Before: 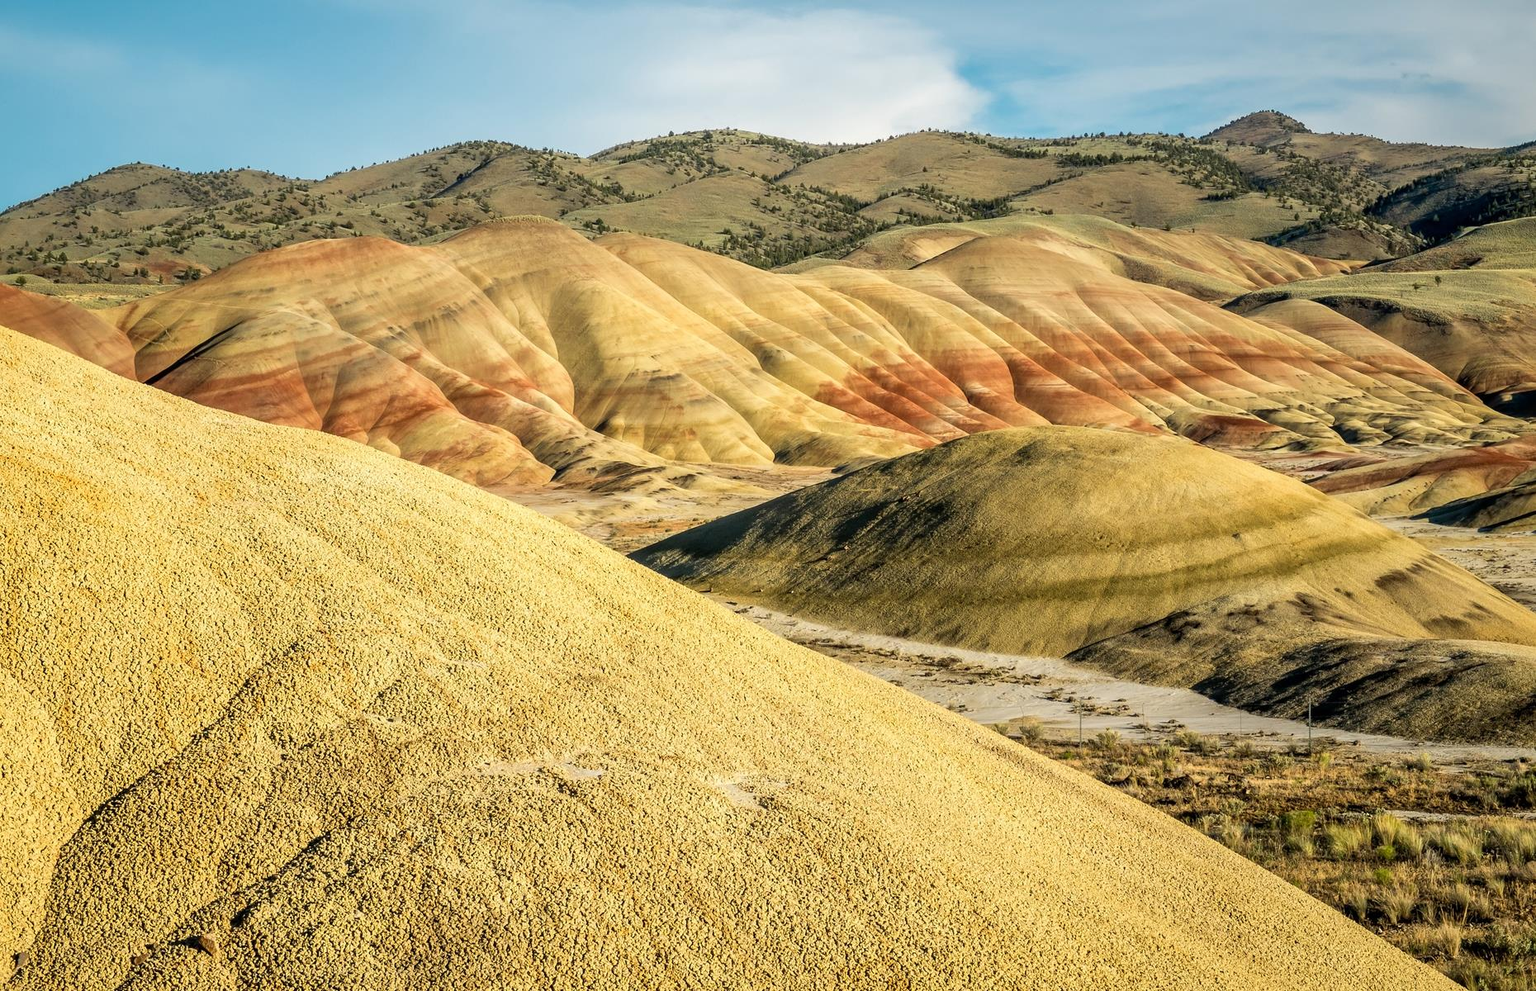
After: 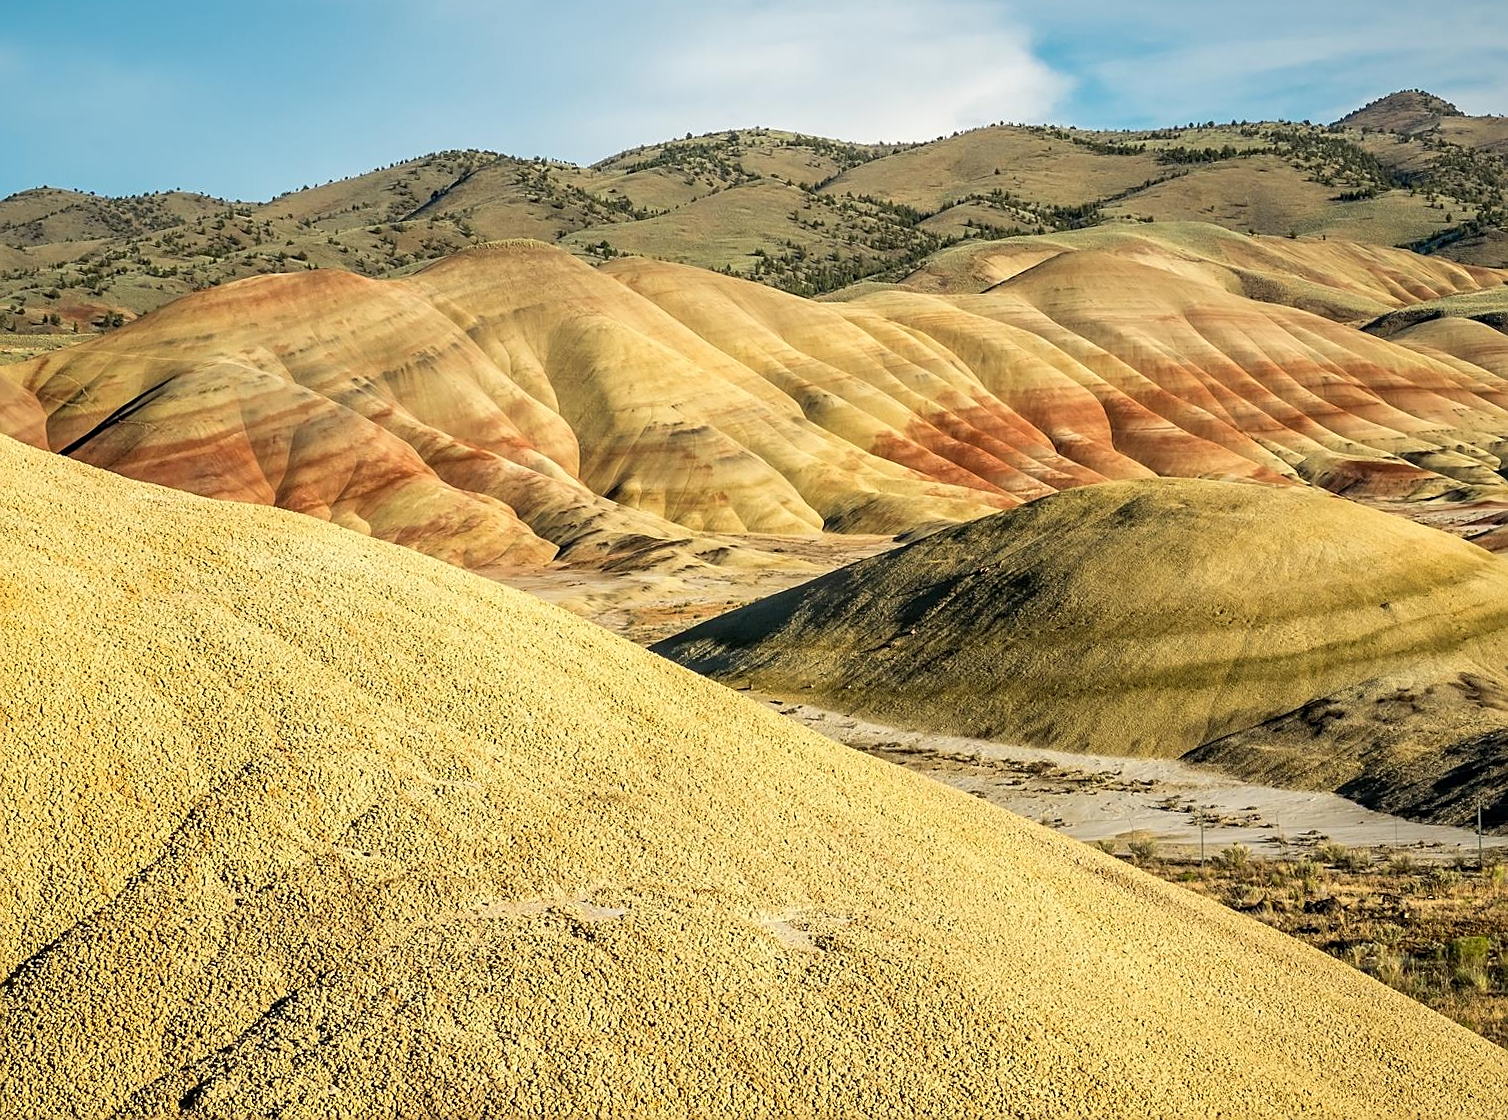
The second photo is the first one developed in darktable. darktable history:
crop and rotate: angle 1.41°, left 4.416%, top 0.642%, right 11.428%, bottom 2.47%
sharpen: on, module defaults
